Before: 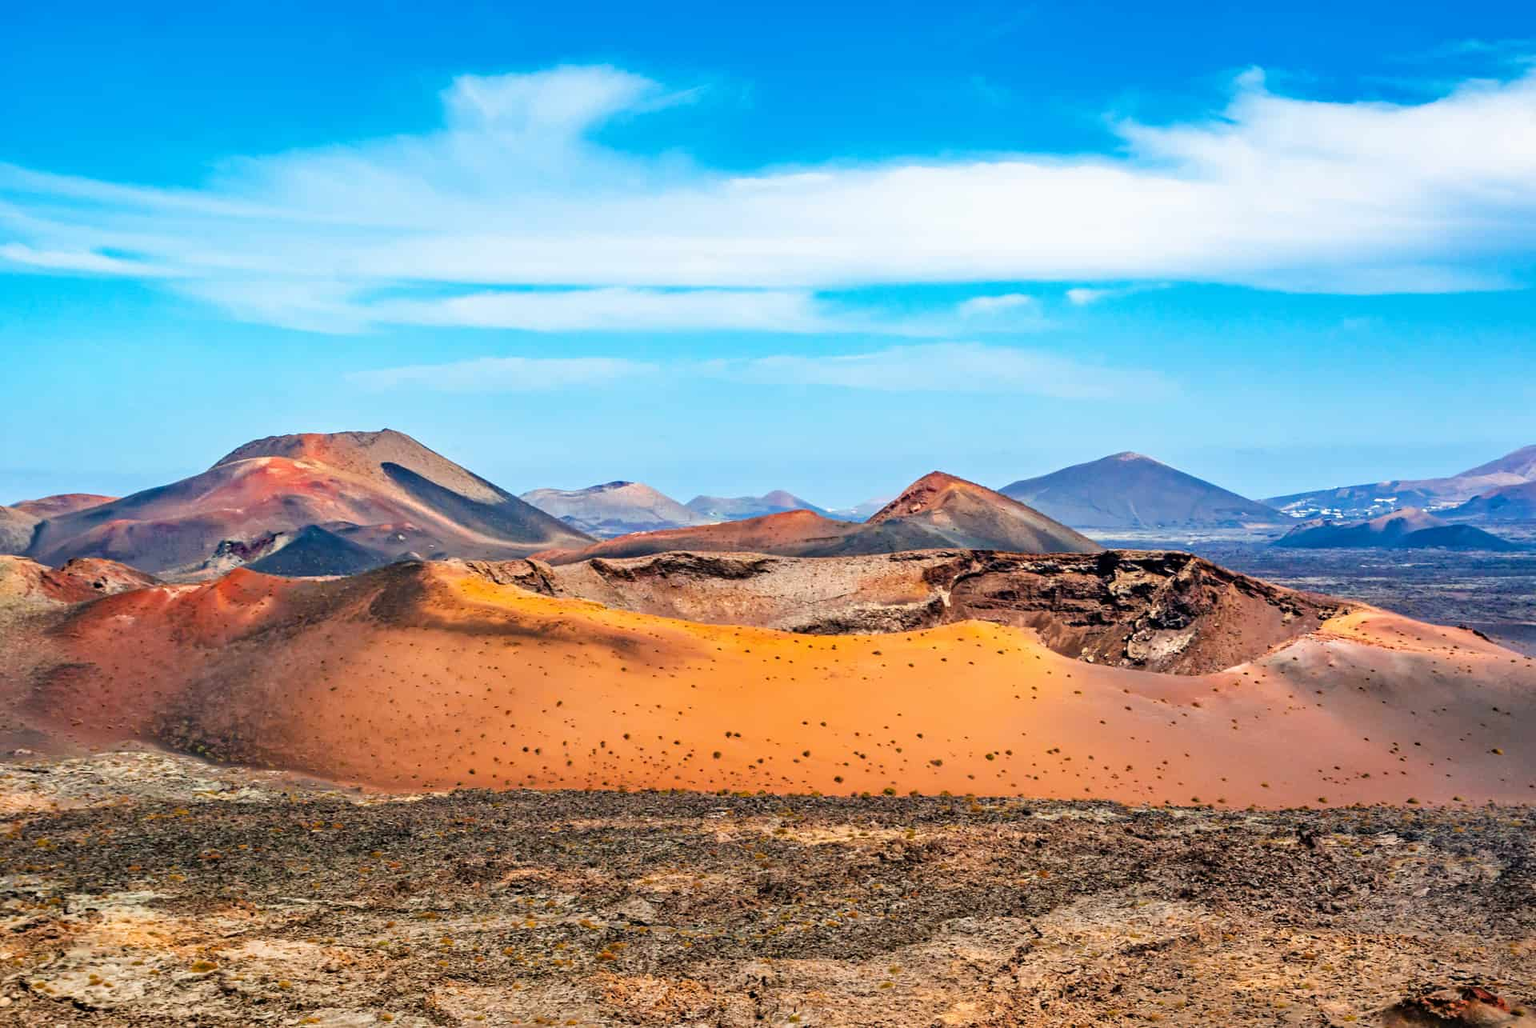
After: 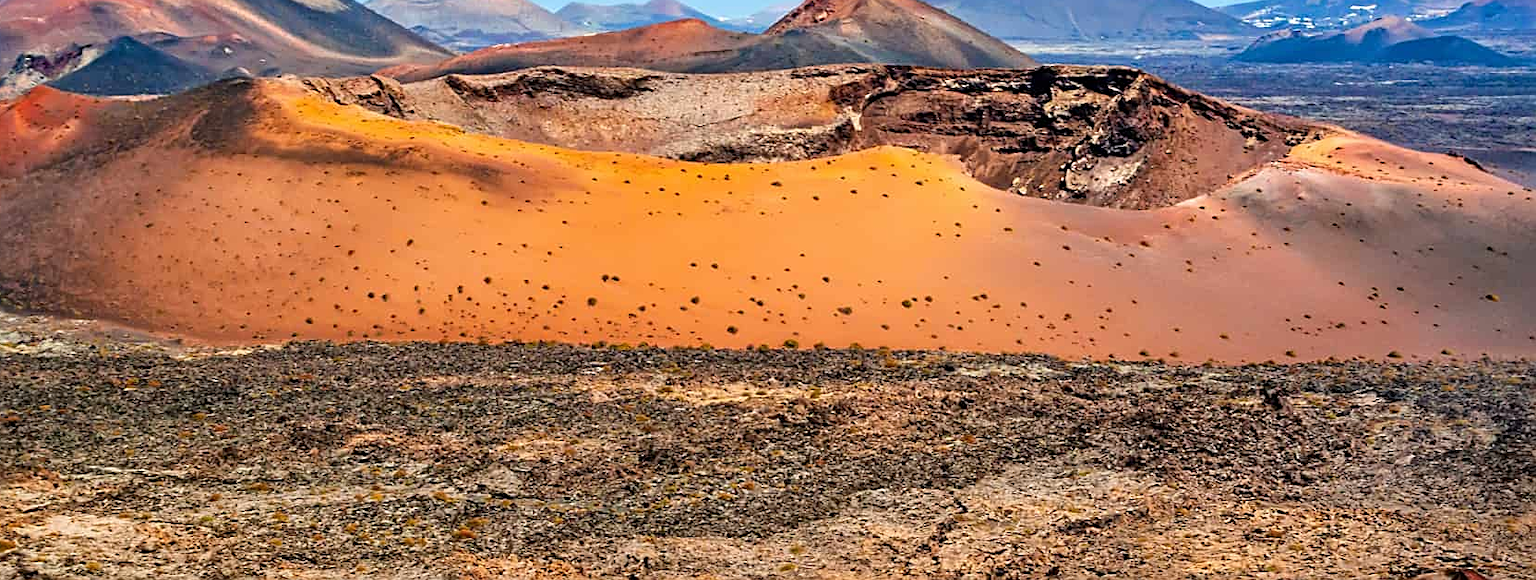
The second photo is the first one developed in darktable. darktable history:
crop and rotate: left 13.306%, top 48.056%, bottom 2.918%
sharpen: amount 0.491
